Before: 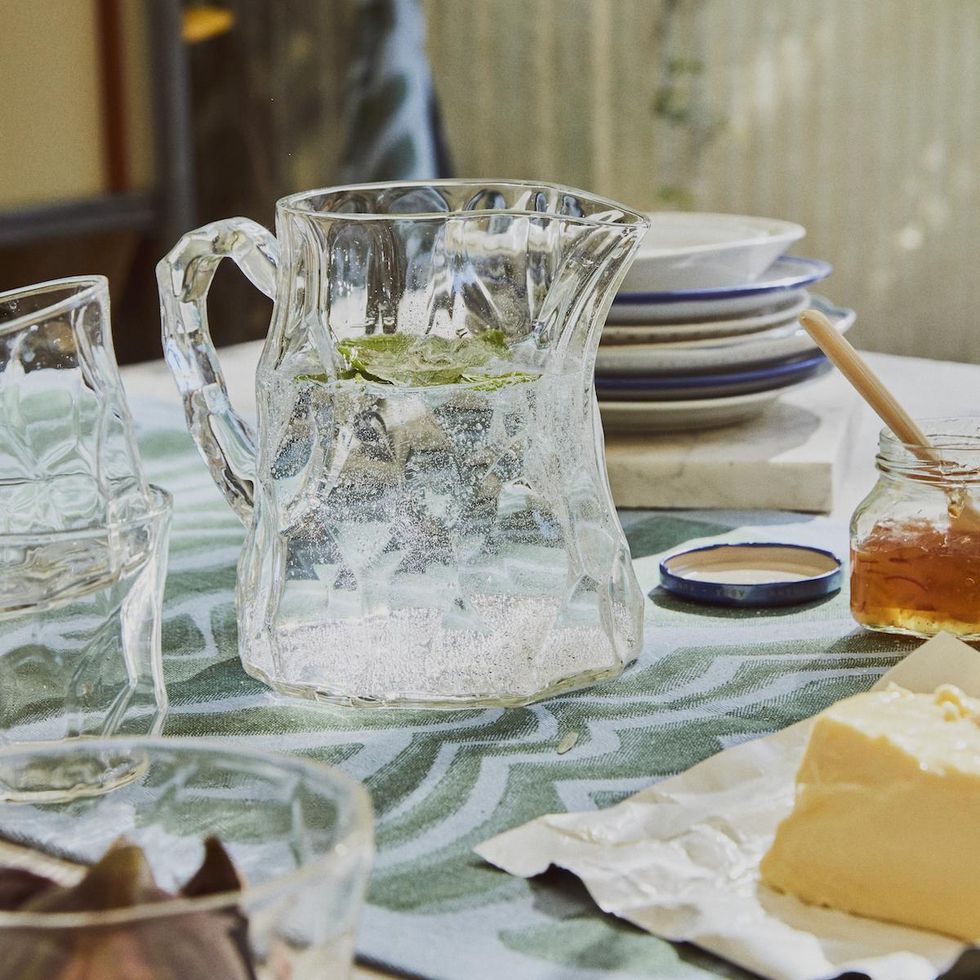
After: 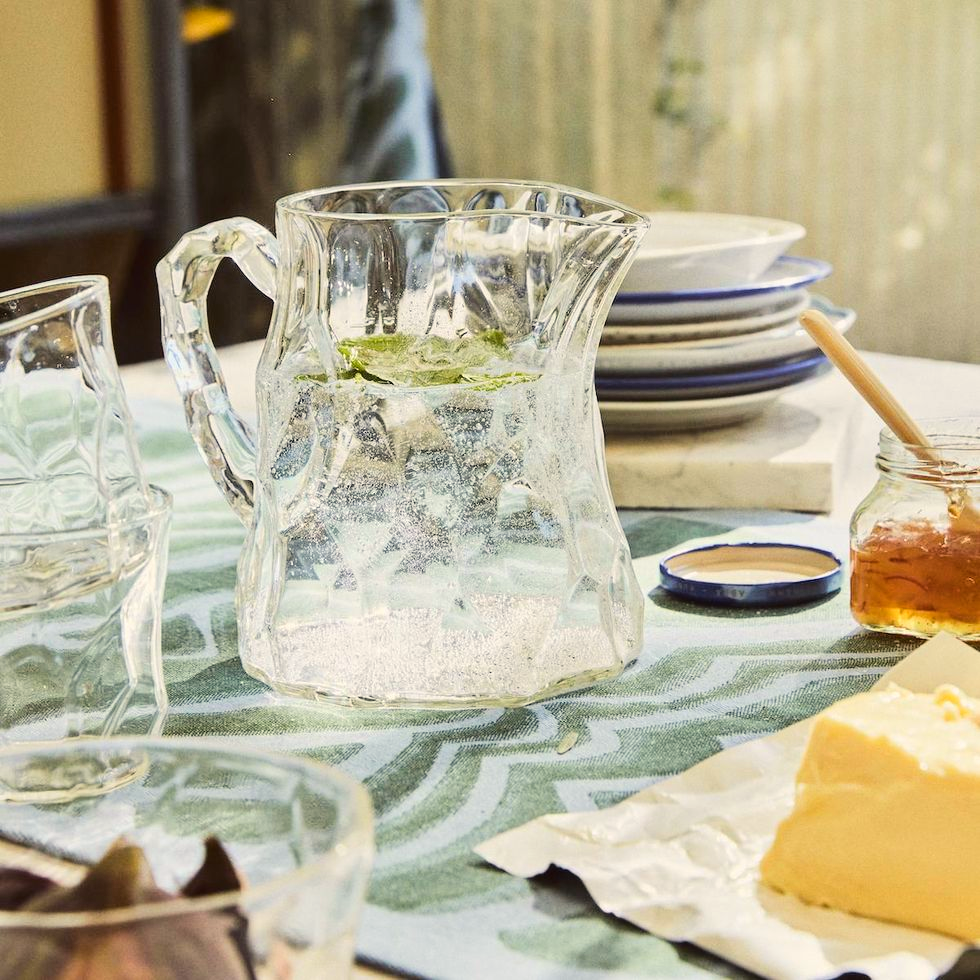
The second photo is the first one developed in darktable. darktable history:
color balance rgb: highlights gain › chroma 3.007%, highlights gain › hue 78.01°, perceptual saturation grading › global saturation 0.711%, global vibrance 20%
tone curve: curves: ch0 [(0, 0.008) (0.046, 0.032) (0.151, 0.108) (0.367, 0.379) (0.496, 0.526) (0.771, 0.786) (0.857, 0.85) (1, 0.965)]; ch1 [(0, 0) (0.248, 0.252) (0.388, 0.383) (0.482, 0.478) (0.499, 0.499) (0.518, 0.518) (0.544, 0.552) (0.585, 0.617) (0.683, 0.735) (0.823, 0.894) (1, 1)]; ch2 [(0, 0) (0.302, 0.284) (0.427, 0.417) (0.473, 0.47) (0.503, 0.503) (0.523, 0.518) (0.55, 0.563) (0.624, 0.643) (0.753, 0.764) (1, 1)]
exposure: black level correction 0.001, exposure 0.499 EV, compensate highlight preservation false
